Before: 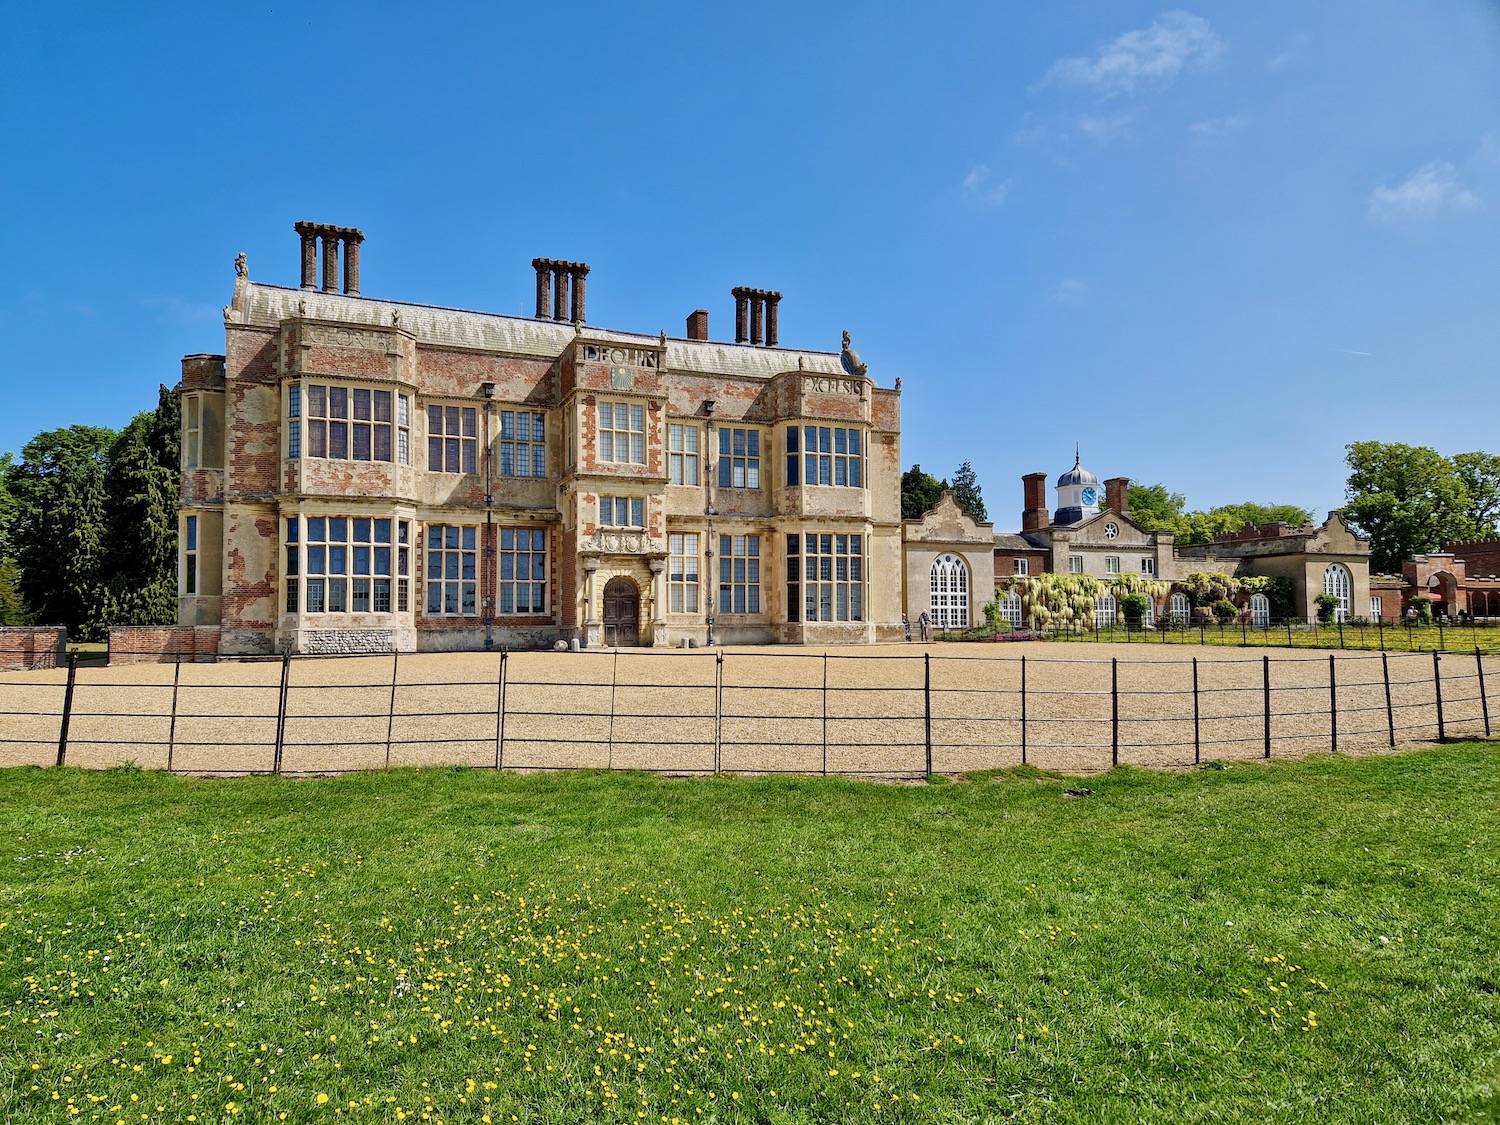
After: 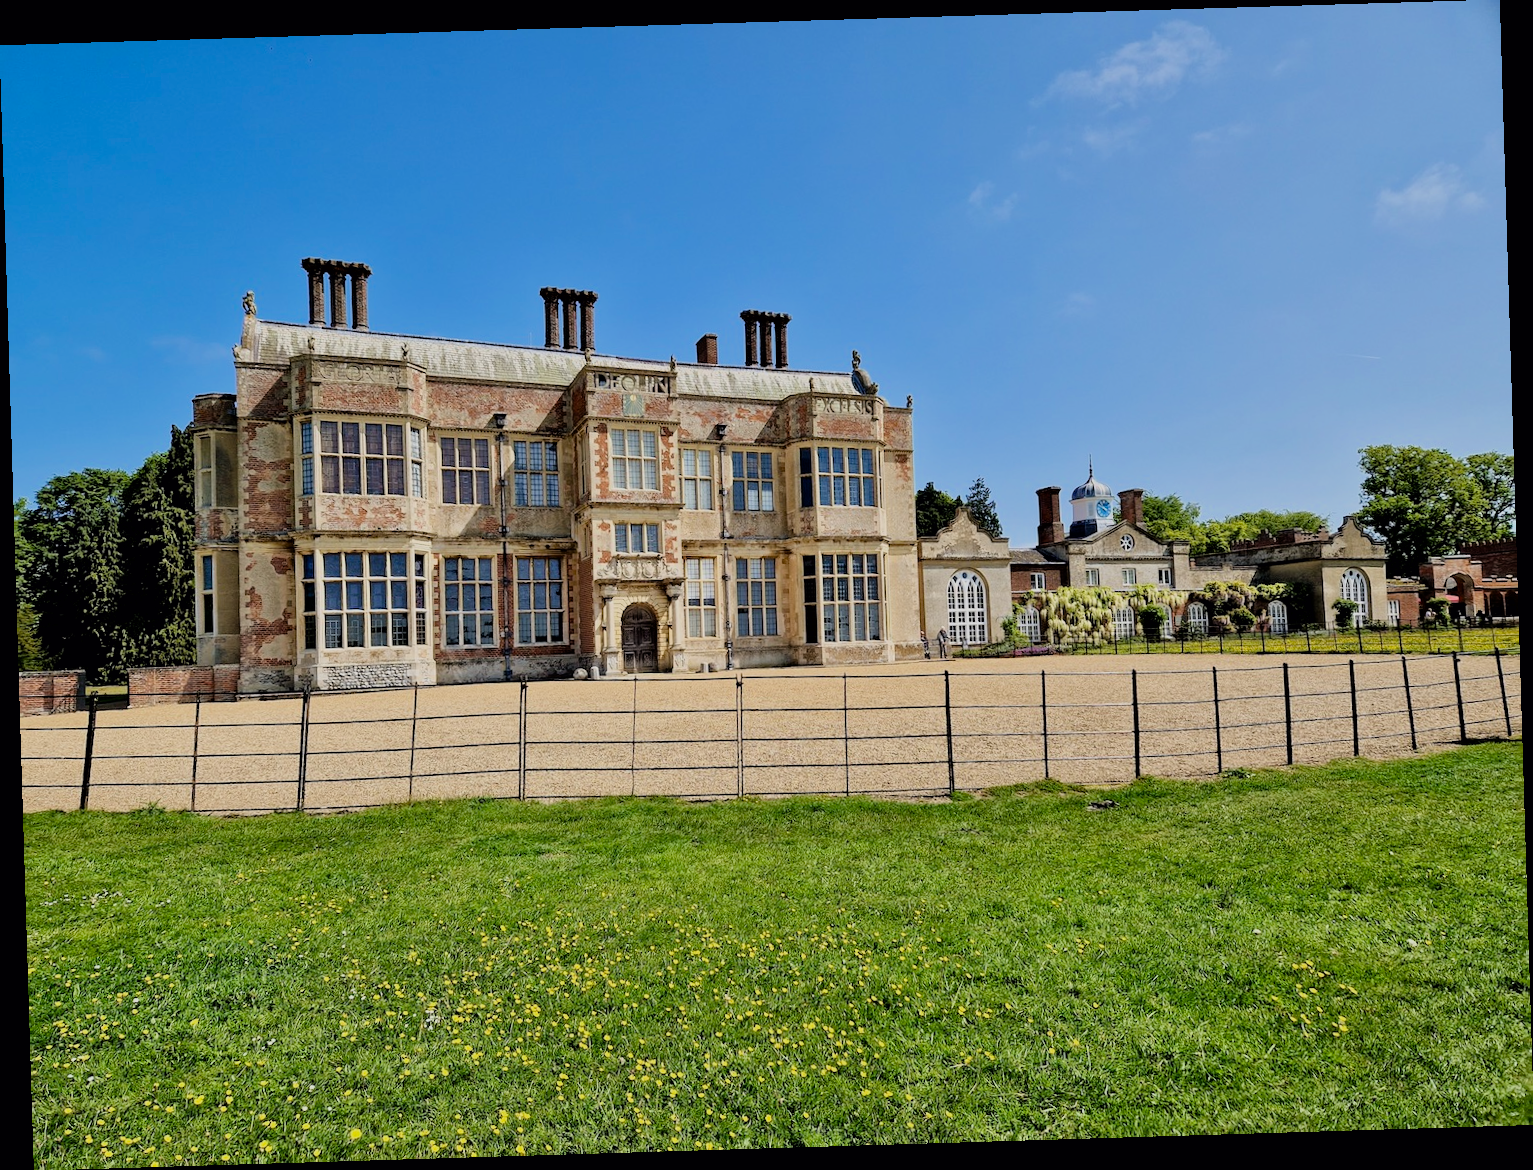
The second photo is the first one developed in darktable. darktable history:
rotate and perspective: rotation -1.75°, automatic cropping off
filmic rgb: threshold 3 EV, hardness 4.17, latitude 50%, contrast 1.1, preserve chrominance max RGB, color science v6 (2022), contrast in shadows safe, contrast in highlights safe, enable highlight reconstruction true
